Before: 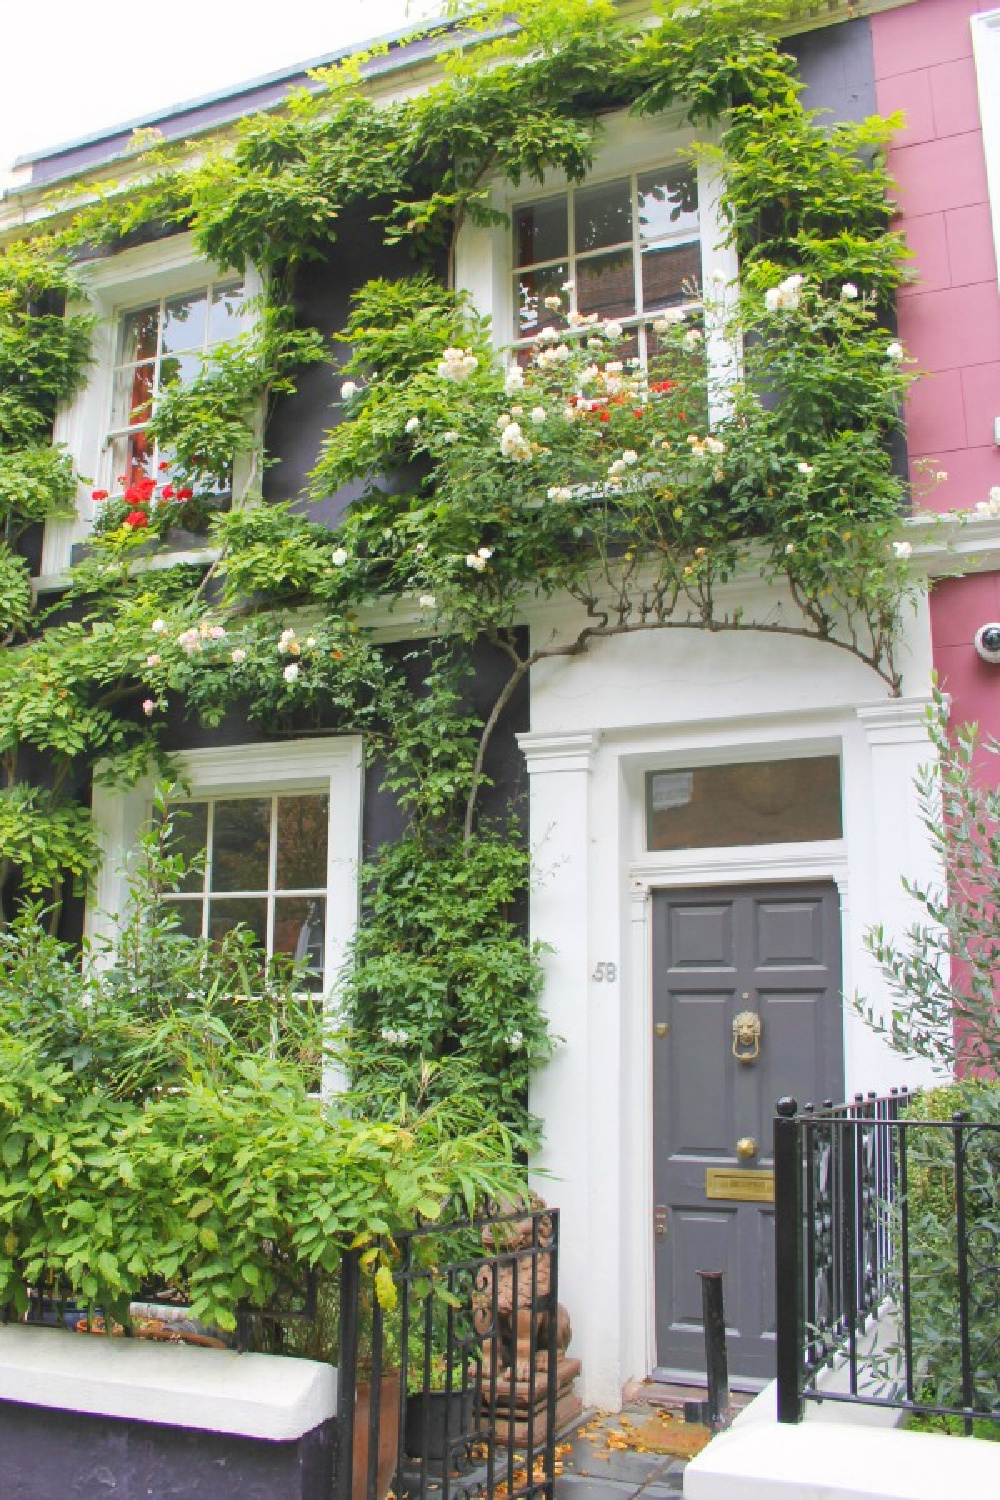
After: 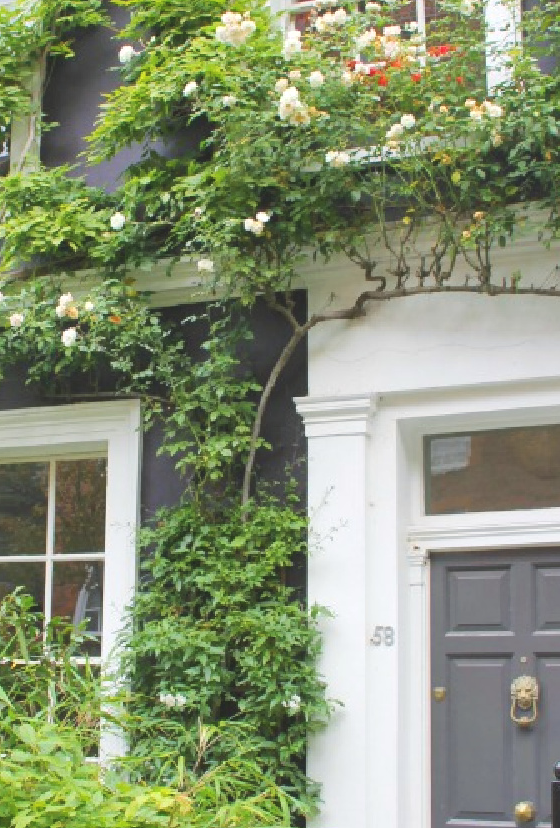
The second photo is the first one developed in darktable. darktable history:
crop and rotate: left 22.289%, top 22.4%, right 21.647%, bottom 22.394%
exposure: black level correction -0.007, exposure 0.072 EV, compensate exposure bias true, compensate highlight preservation false
